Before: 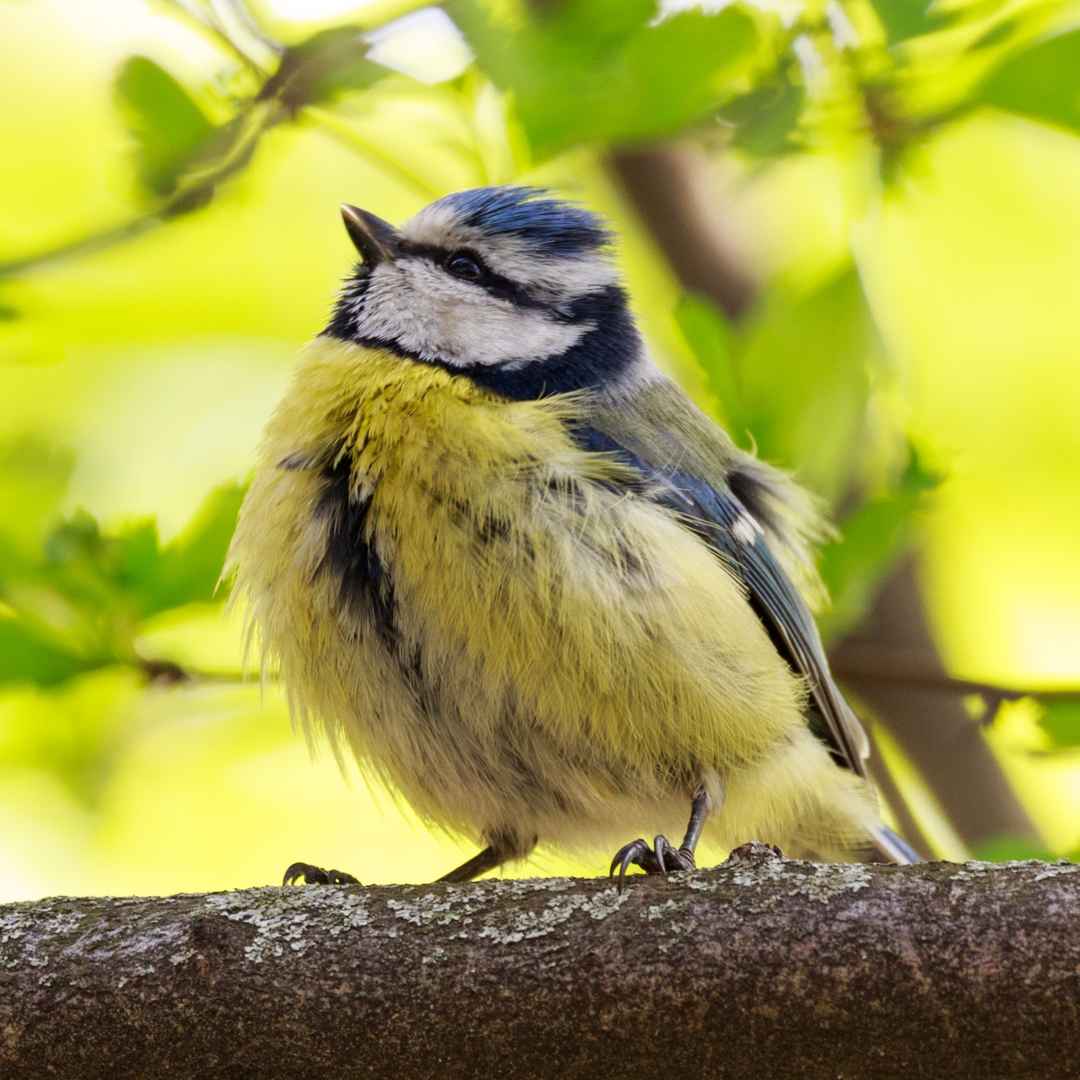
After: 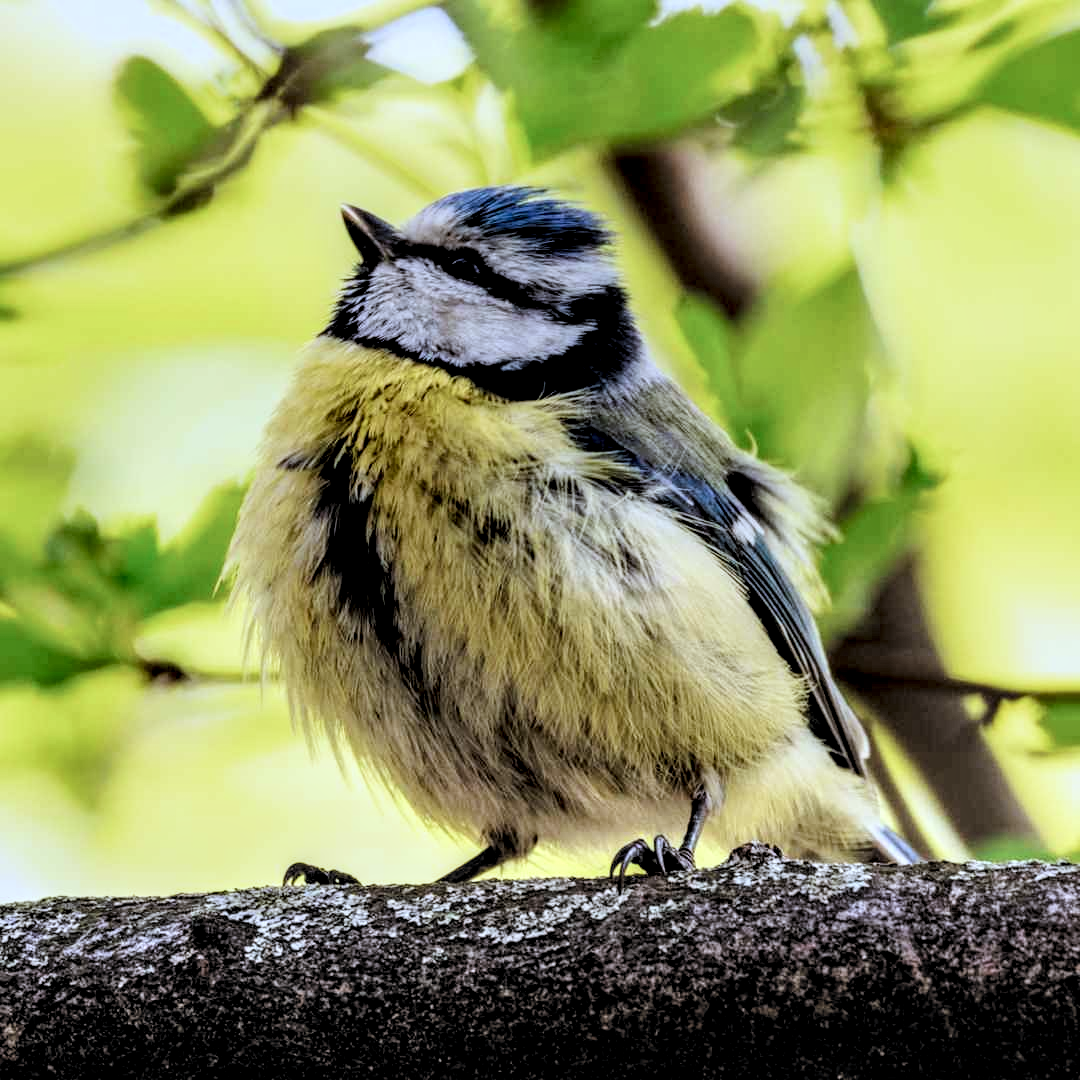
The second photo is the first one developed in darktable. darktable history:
color correction: highlights a* -2.15, highlights b* -18.13
local contrast: highlights 63%, shadows 54%, detail 169%, midtone range 0.512
filmic rgb: black relative exposure -5.07 EV, white relative exposure 3.98 EV, hardness 2.91, contrast 1.298, highlights saturation mix -30.4%, color science v6 (2022)
